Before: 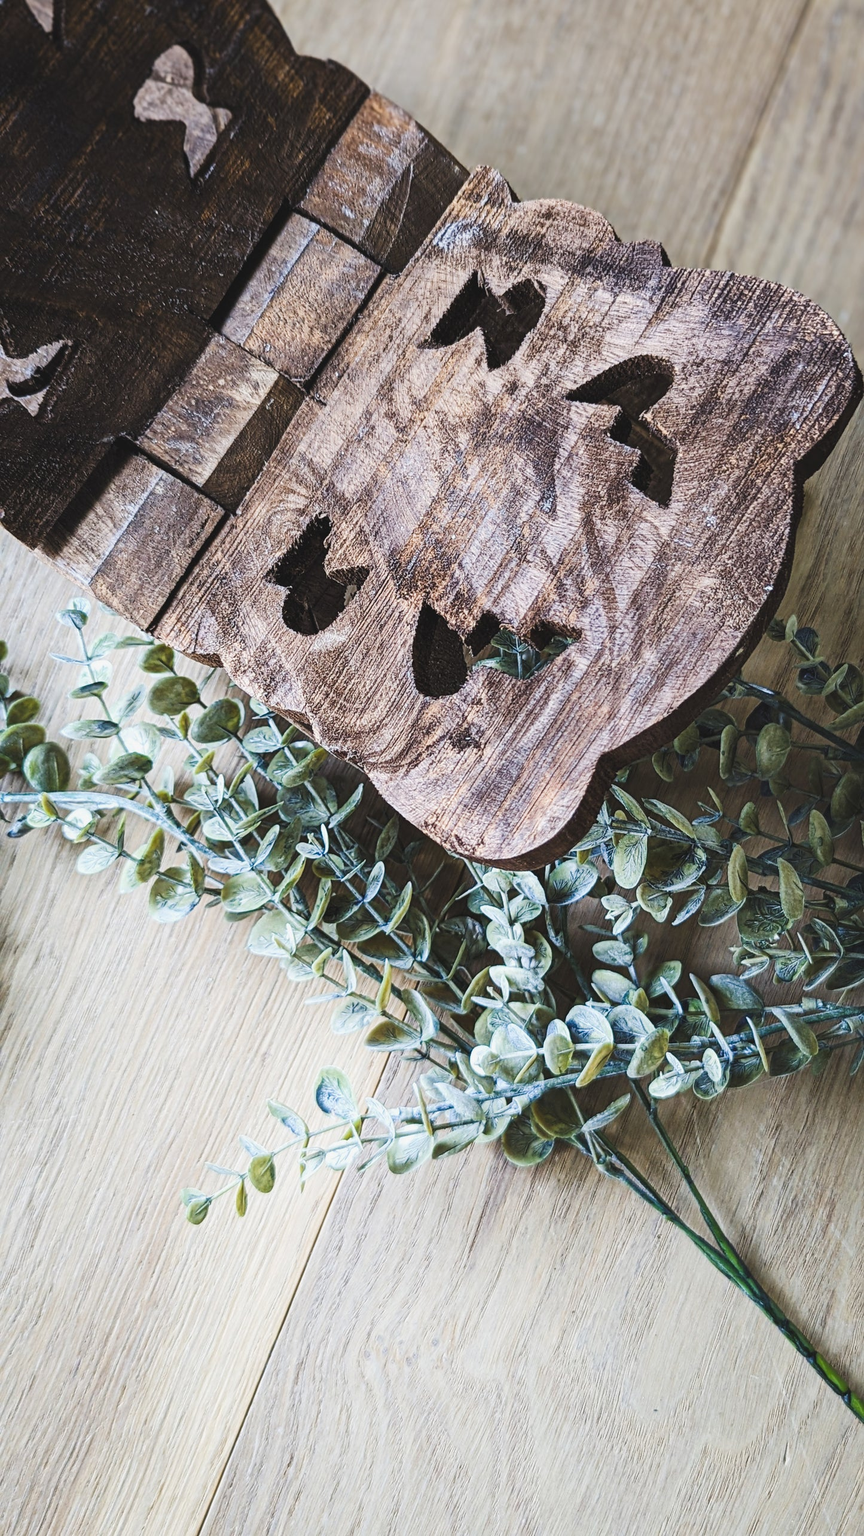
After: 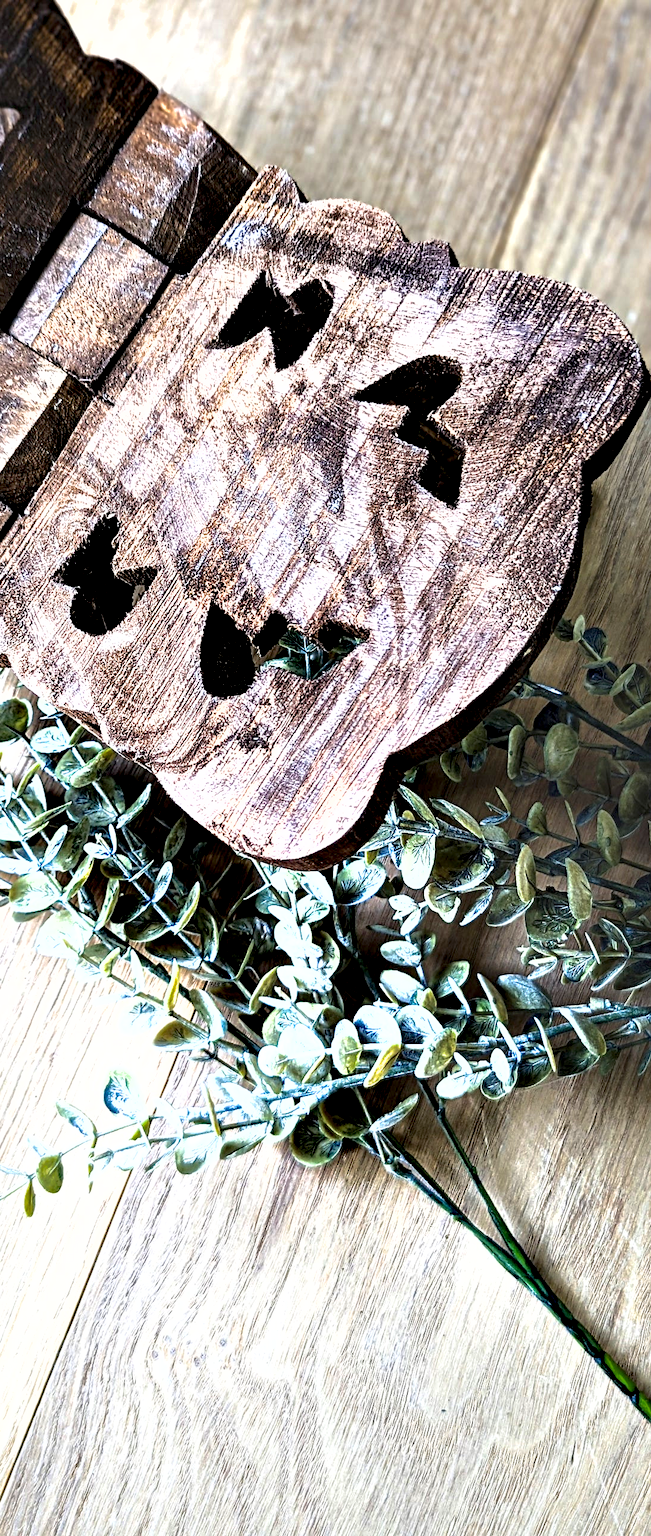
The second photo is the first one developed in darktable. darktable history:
shadows and highlights: on, module defaults
crop and rotate: left 24.604%
tone equalizer: -8 EV 0.001 EV, -7 EV -0.002 EV, -6 EV 0.005 EV, -5 EV -0.062 EV, -4 EV -0.131 EV, -3 EV -0.188 EV, -2 EV 0.216 EV, -1 EV 0.72 EV, +0 EV 0.481 EV
contrast equalizer: octaves 7, y [[0.6 ×6], [0.55 ×6], [0 ×6], [0 ×6], [0 ×6]]
